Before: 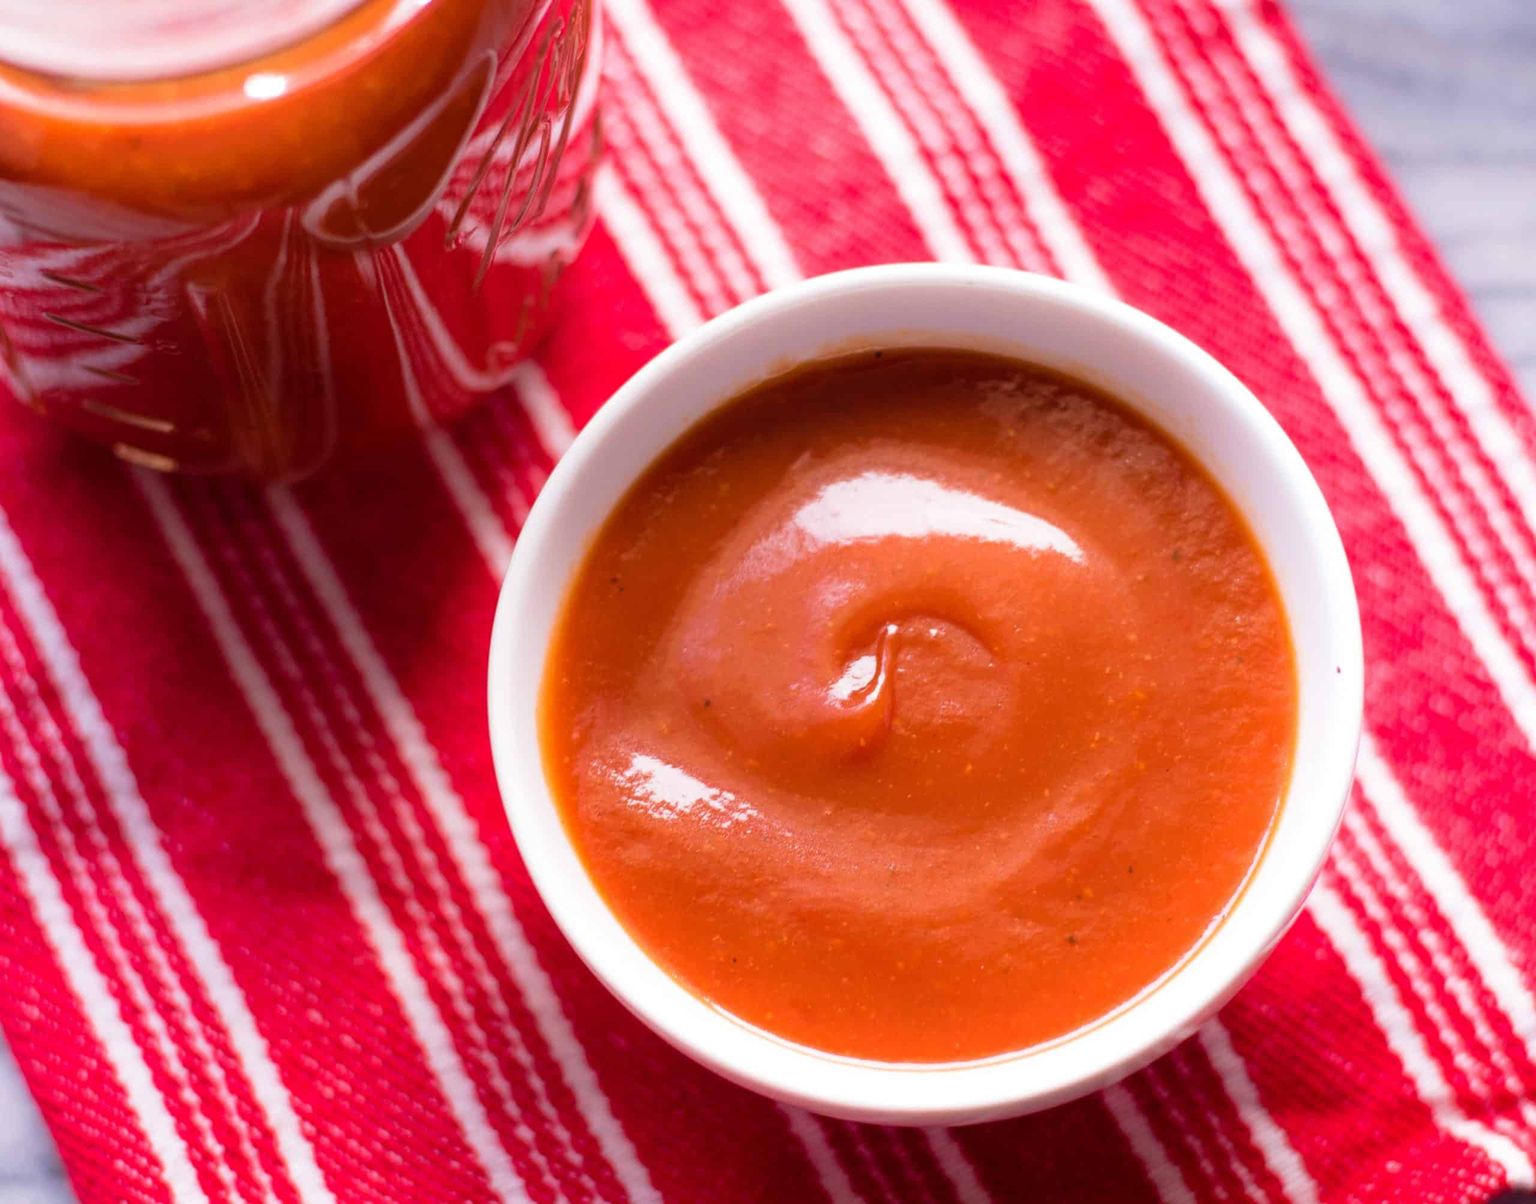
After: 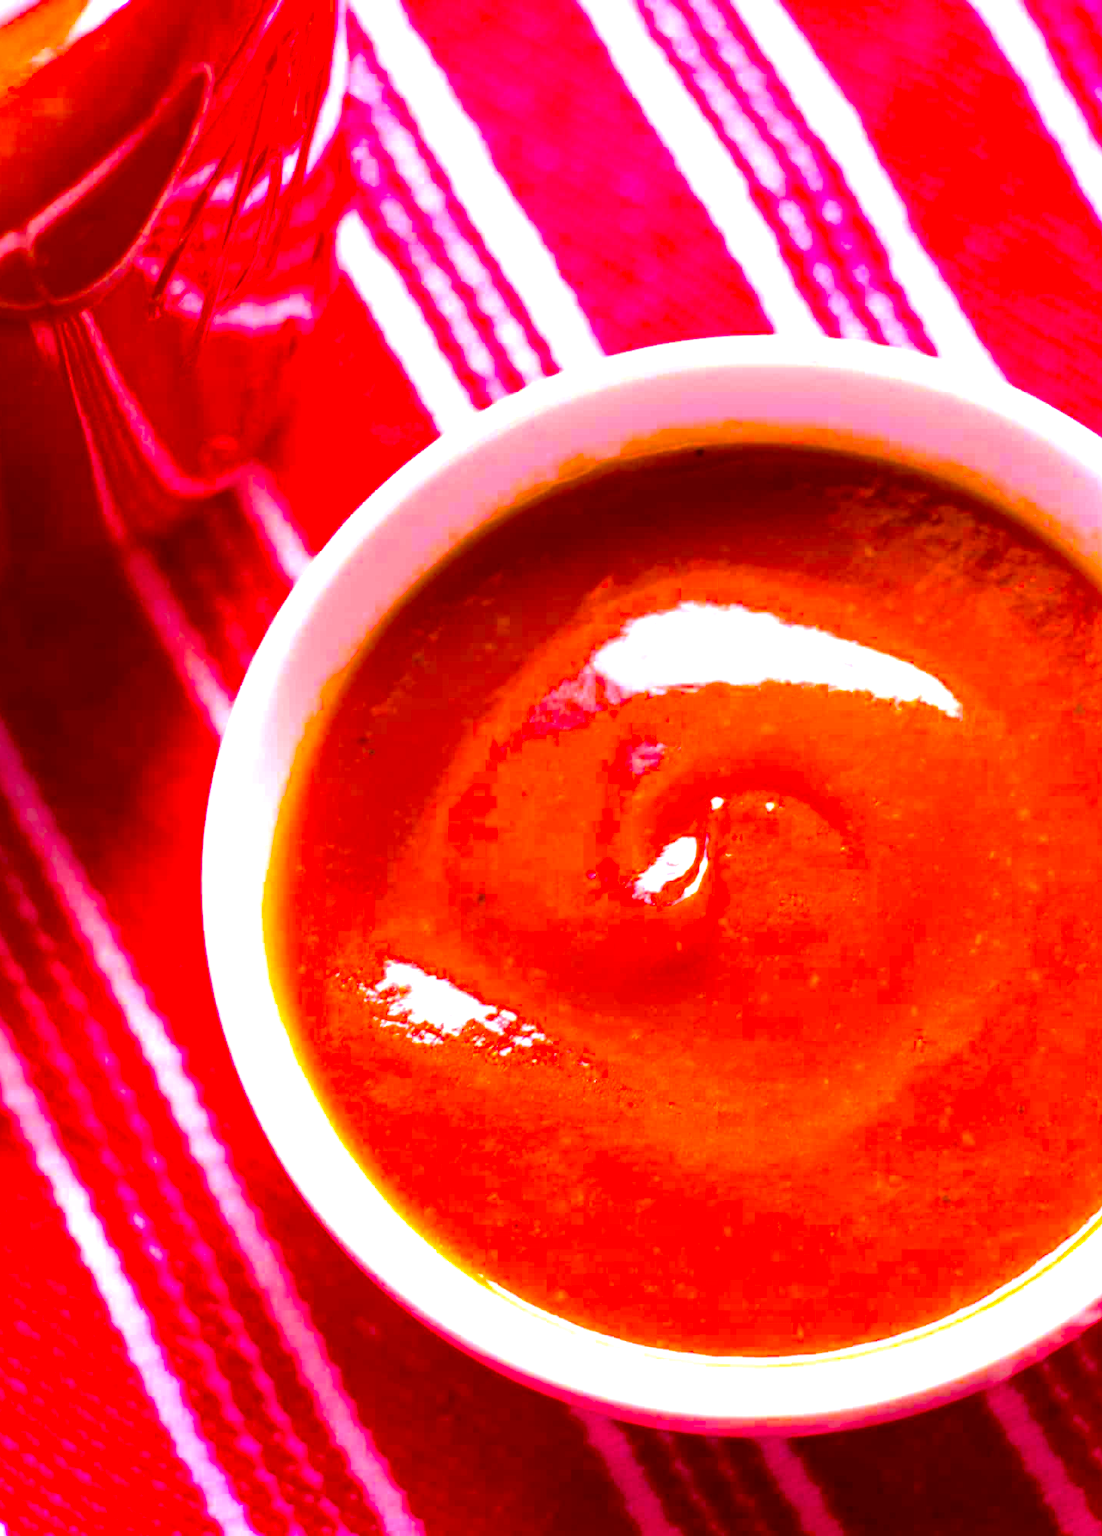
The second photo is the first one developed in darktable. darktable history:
crop: left 21.496%, right 22.254%
contrast brightness saturation: saturation 0.18
color balance rgb: linear chroma grading › global chroma 42%, perceptual saturation grading › global saturation 42%, perceptual brilliance grading › global brilliance 25%, global vibrance 33%
